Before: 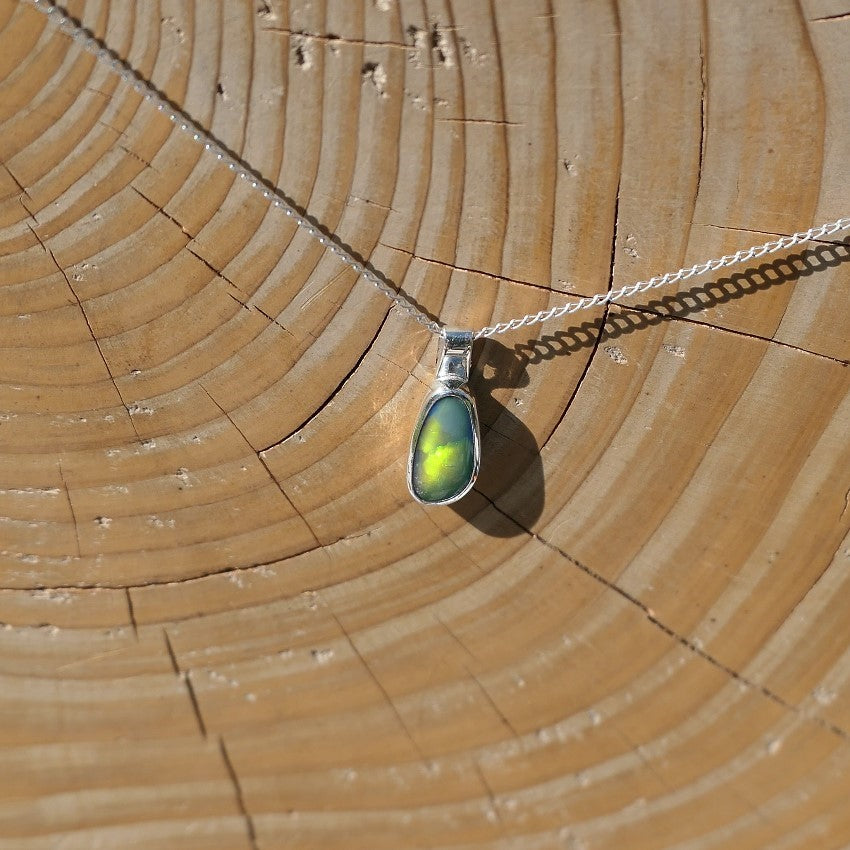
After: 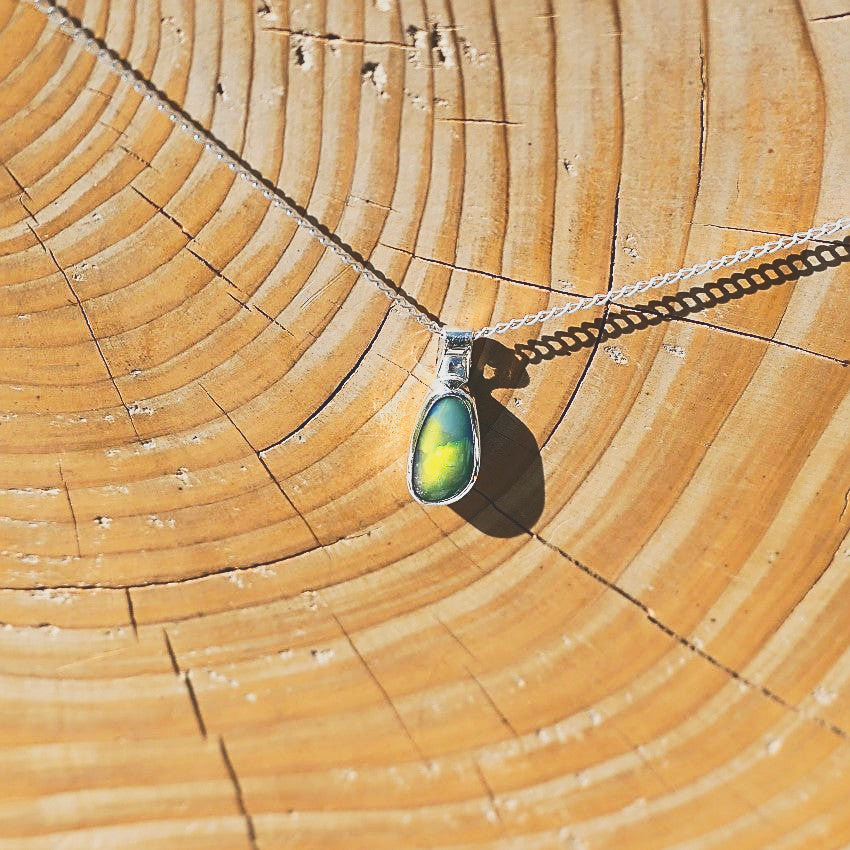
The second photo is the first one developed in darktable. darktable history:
tone curve: curves: ch0 [(0, 0.013) (0.198, 0.175) (0.512, 0.582) (0.625, 0.754) (0.81, 0.934) (1, 1)], preserve colors none
contrast brightness saturation: contrast 0.217
local contrast: detail 69%
sharpen: on, module defaults
